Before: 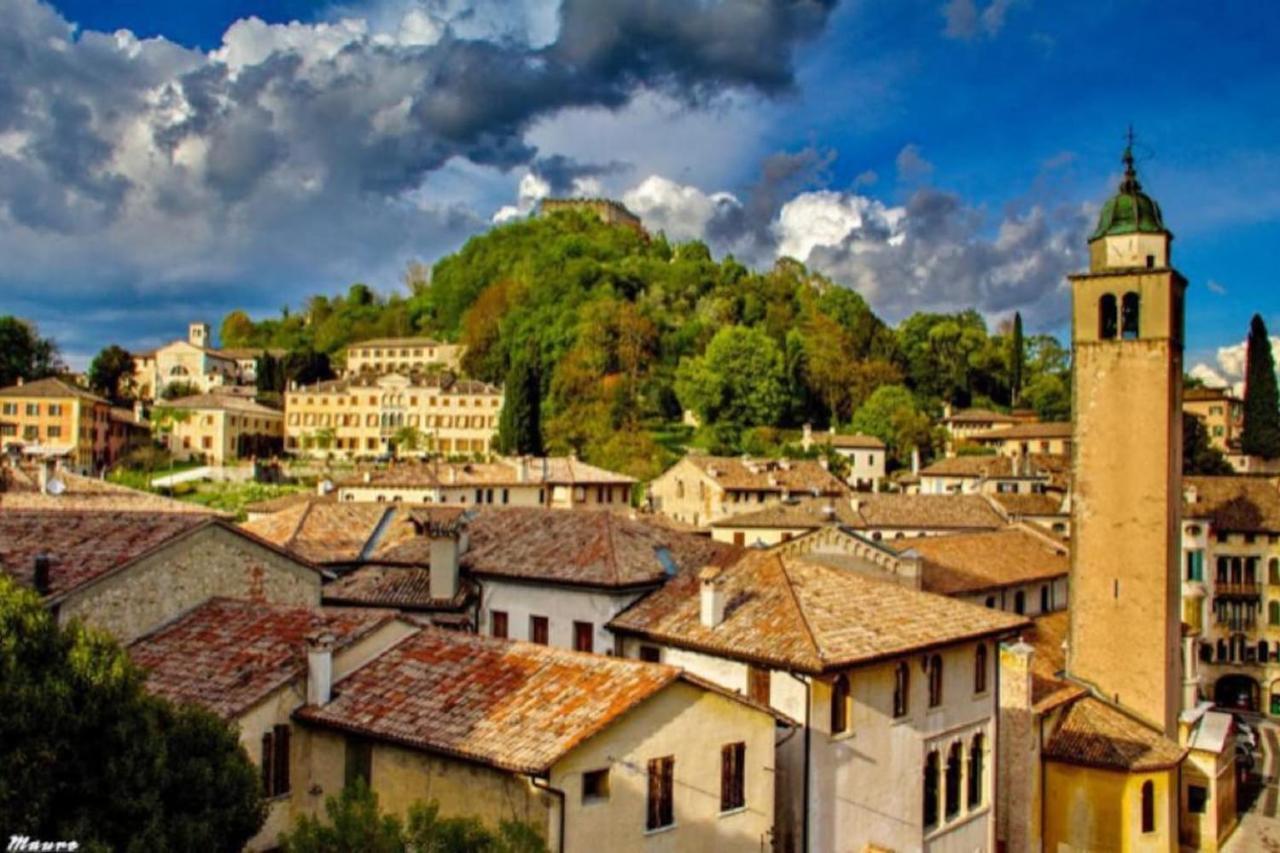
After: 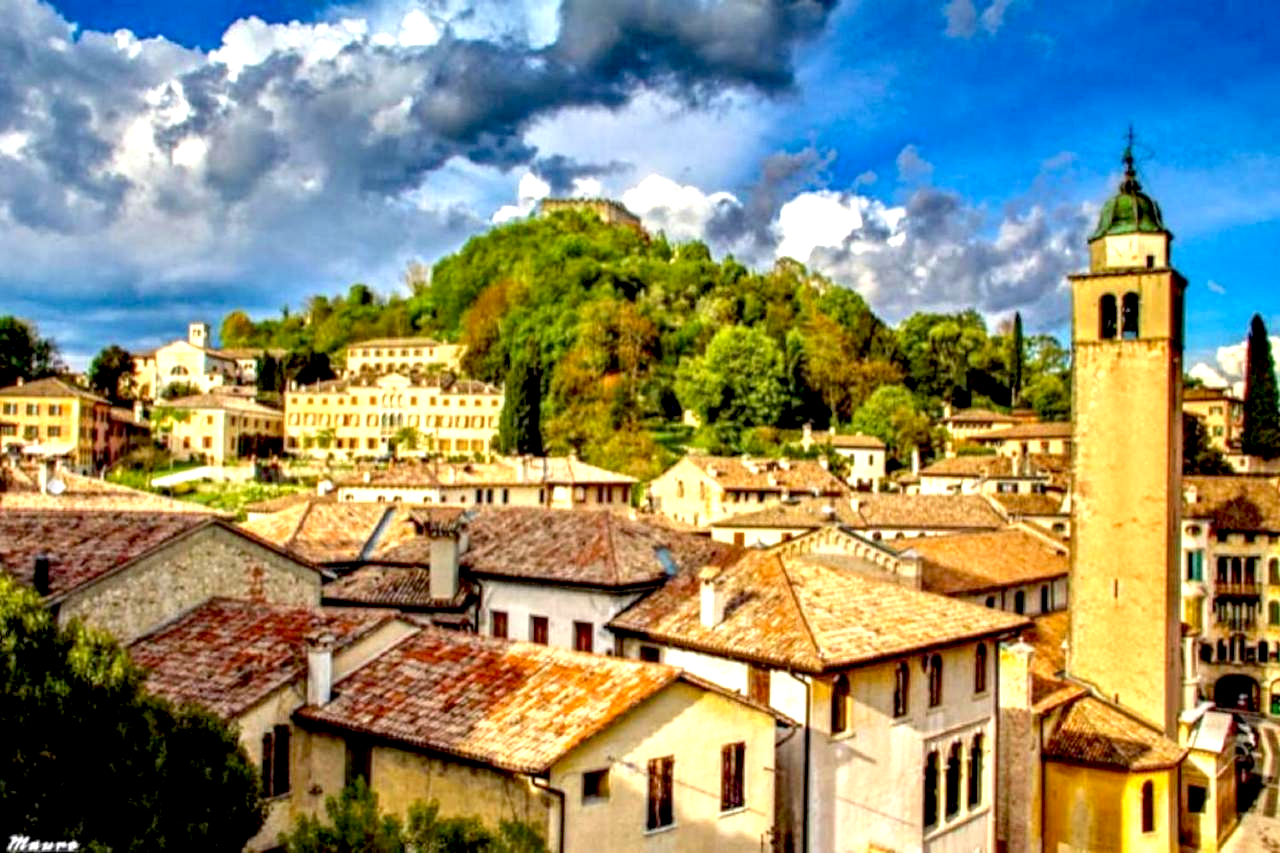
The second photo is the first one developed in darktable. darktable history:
local contrast: detail 130%
exposure: black level correction 0.01, exposure 1 EV, compensate exposure bias true, compensate highlight preservation false
